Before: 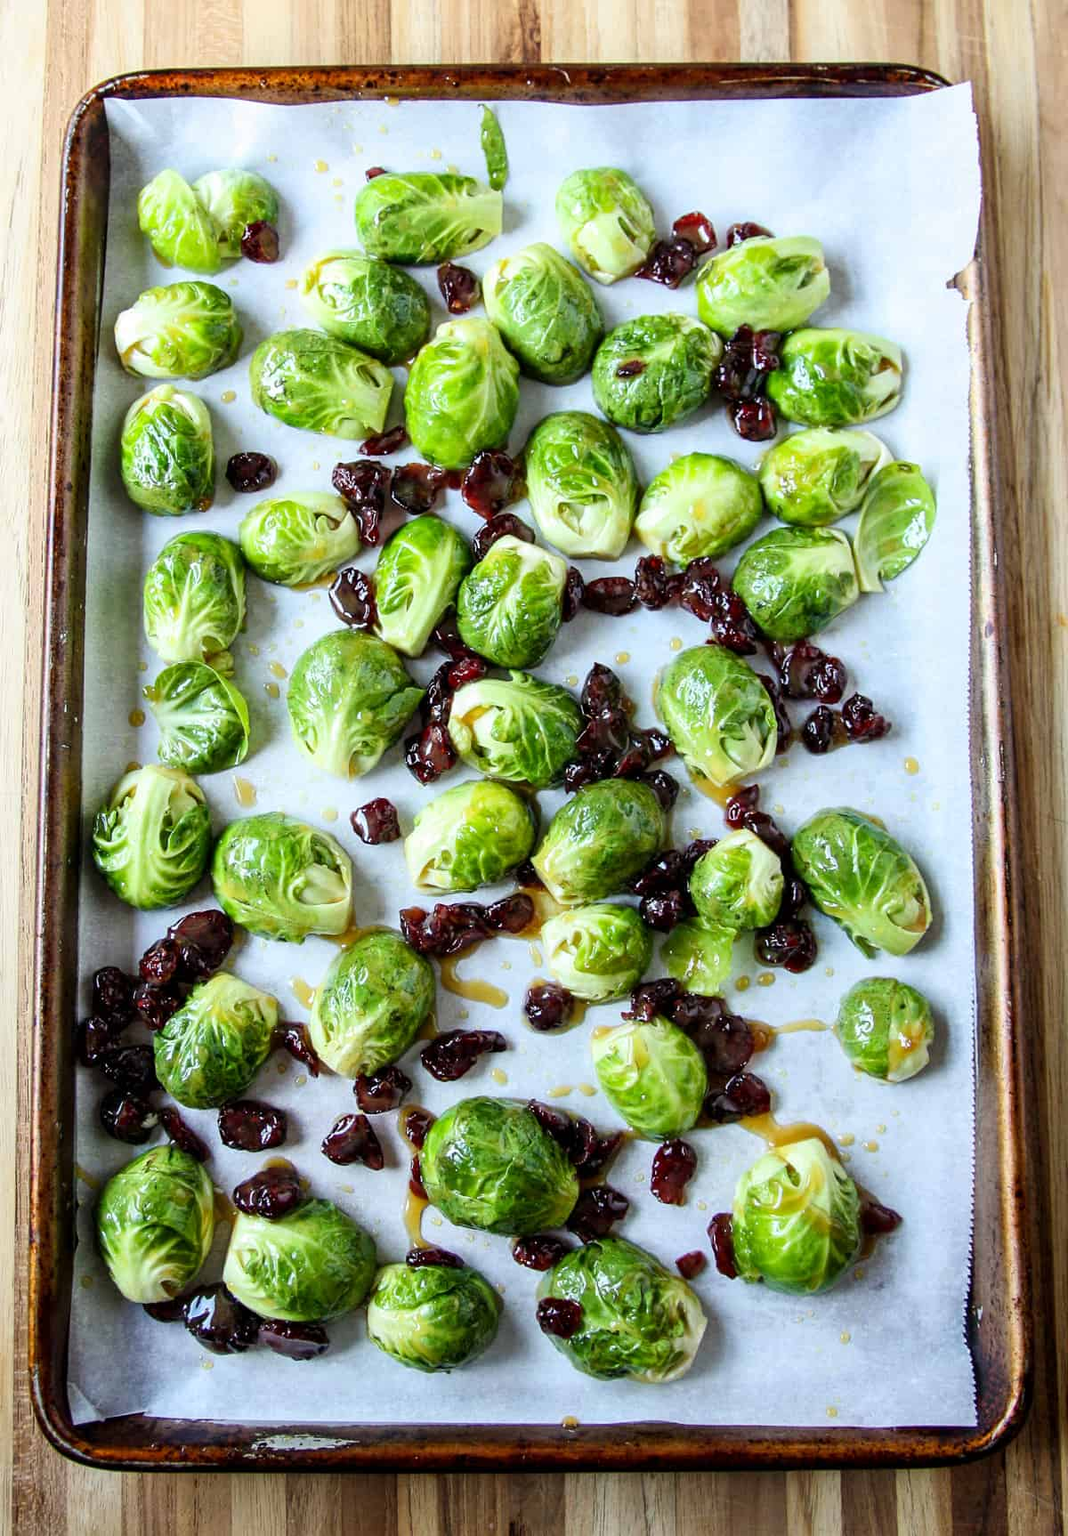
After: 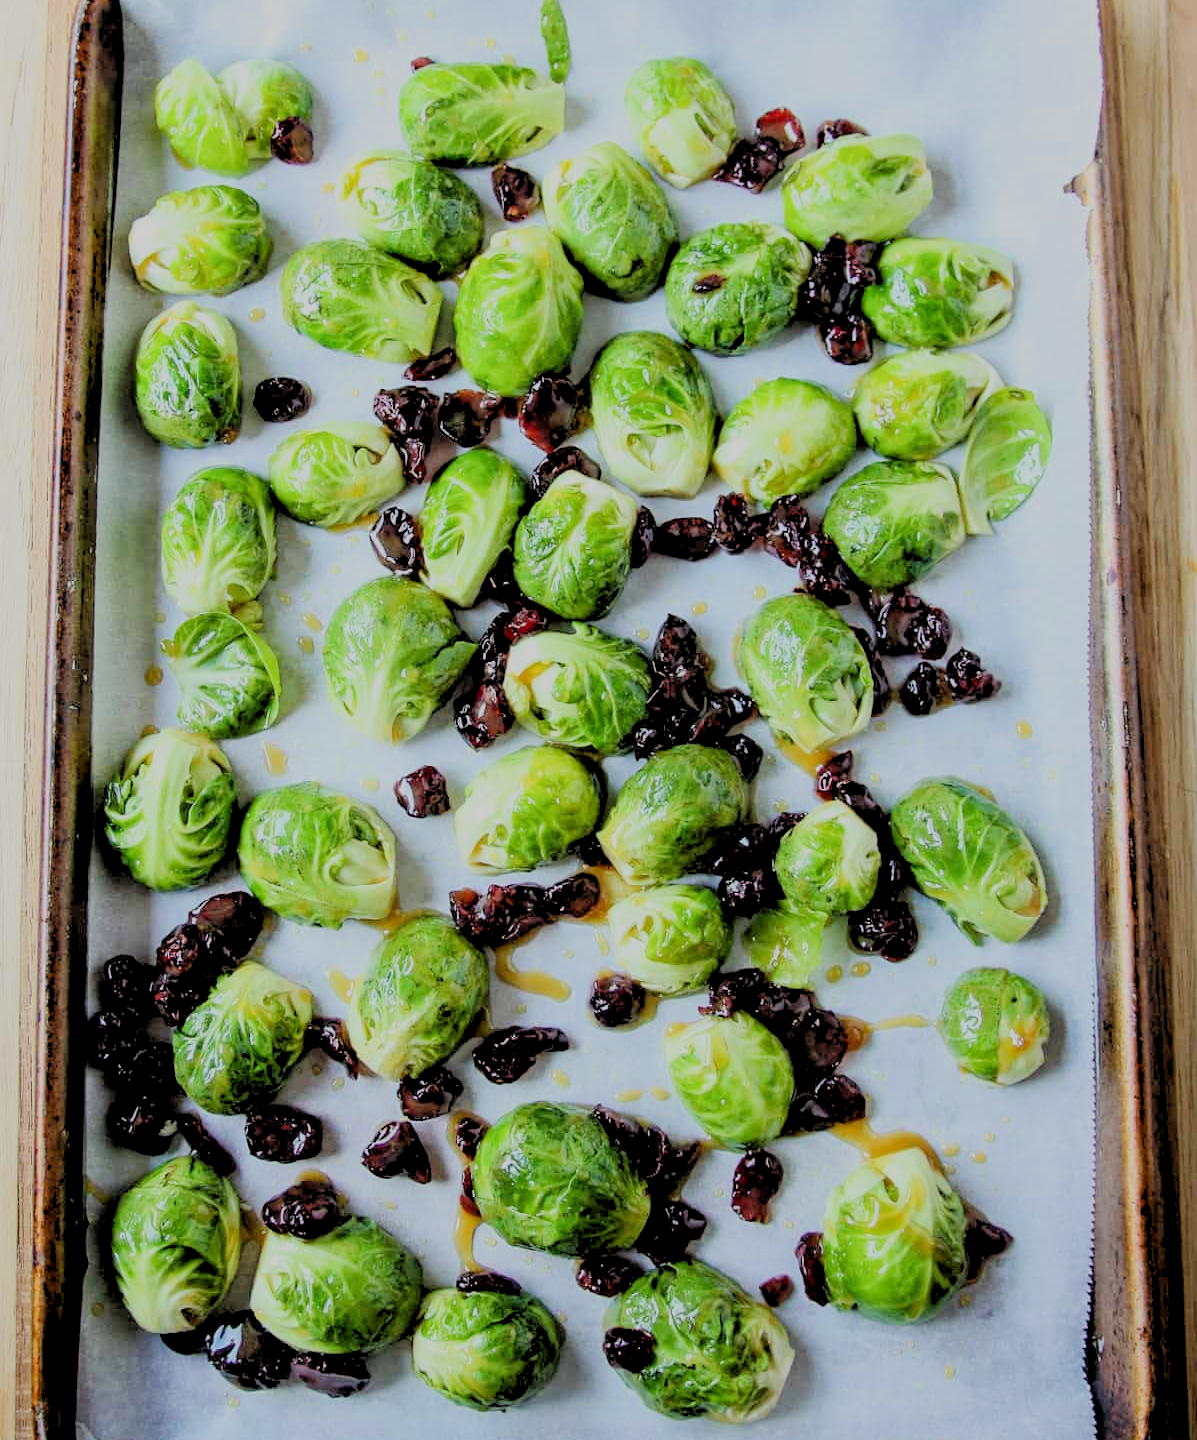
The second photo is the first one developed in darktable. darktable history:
rgb levels: preserve colors sum RGB, levels [[0.038, 0.433, 0.934], [0, 0.5, 1], [0, 0.5, 1]]
filmic rgb: black relative exposure -7.65 EV, white relative exposure 4.56 EV, hardness 3.61, contrast 1.05
crop: top 7.625%, bottom 8.027%
